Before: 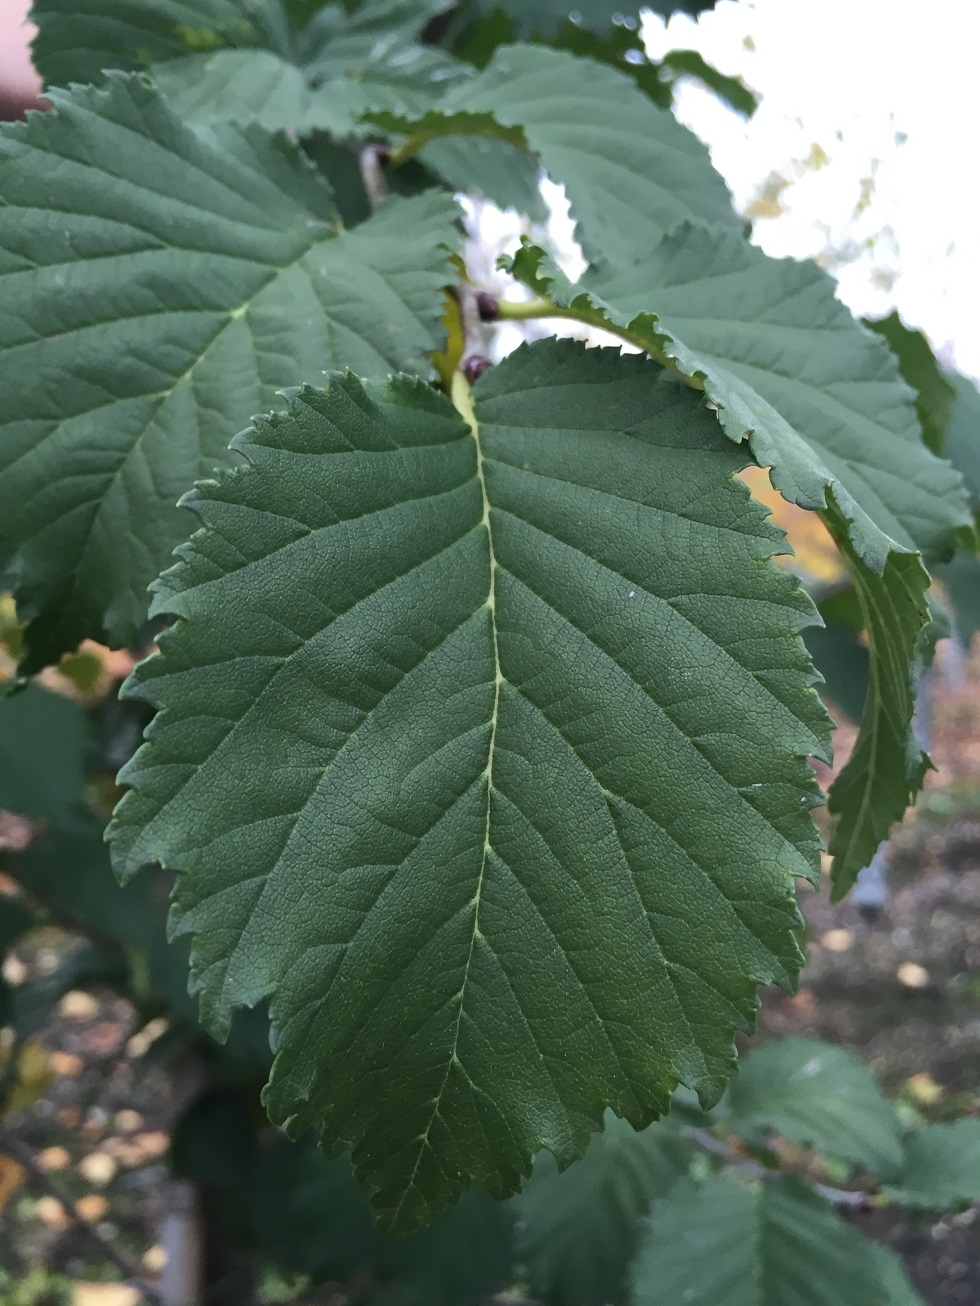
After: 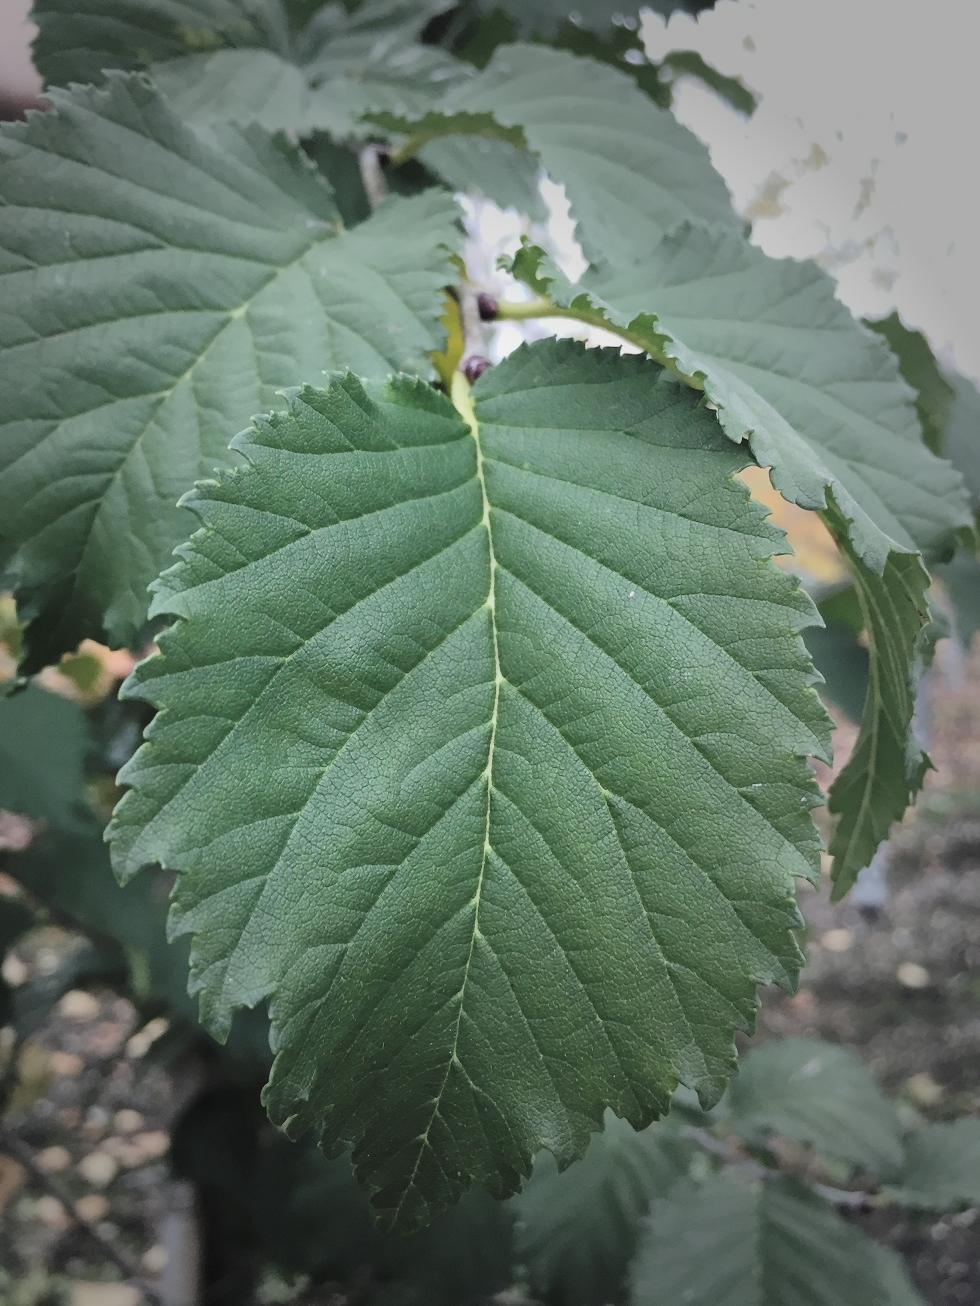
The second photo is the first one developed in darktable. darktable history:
tone curve: curves: ch0 [(0, 0) (0.003, 0.005) (0.011, 0.006) (0.025, 0.013) (0.044, 0.027) (0.069, 0.042) (0.1, 0.06) (0.136, 0.085) (0.177, 0.118) (0.224, 0.171) (0.277, 0.239) (0.335, 0.314) (0.399, 0.394) (0.468, 0.473) (0.543, 0.552) (0.623, 0.64) (0.709, 0.718) (0.801, 0.801) (0.898, 0.882) (1, 1)], preserve colors none
global tonemap: drago (0.7, 100)
vignetting: fall-off start 33.76%, fall-off radius 64.94%, brightness -0.575, center (-0.12, -0.002), width/height ratio 0.959
